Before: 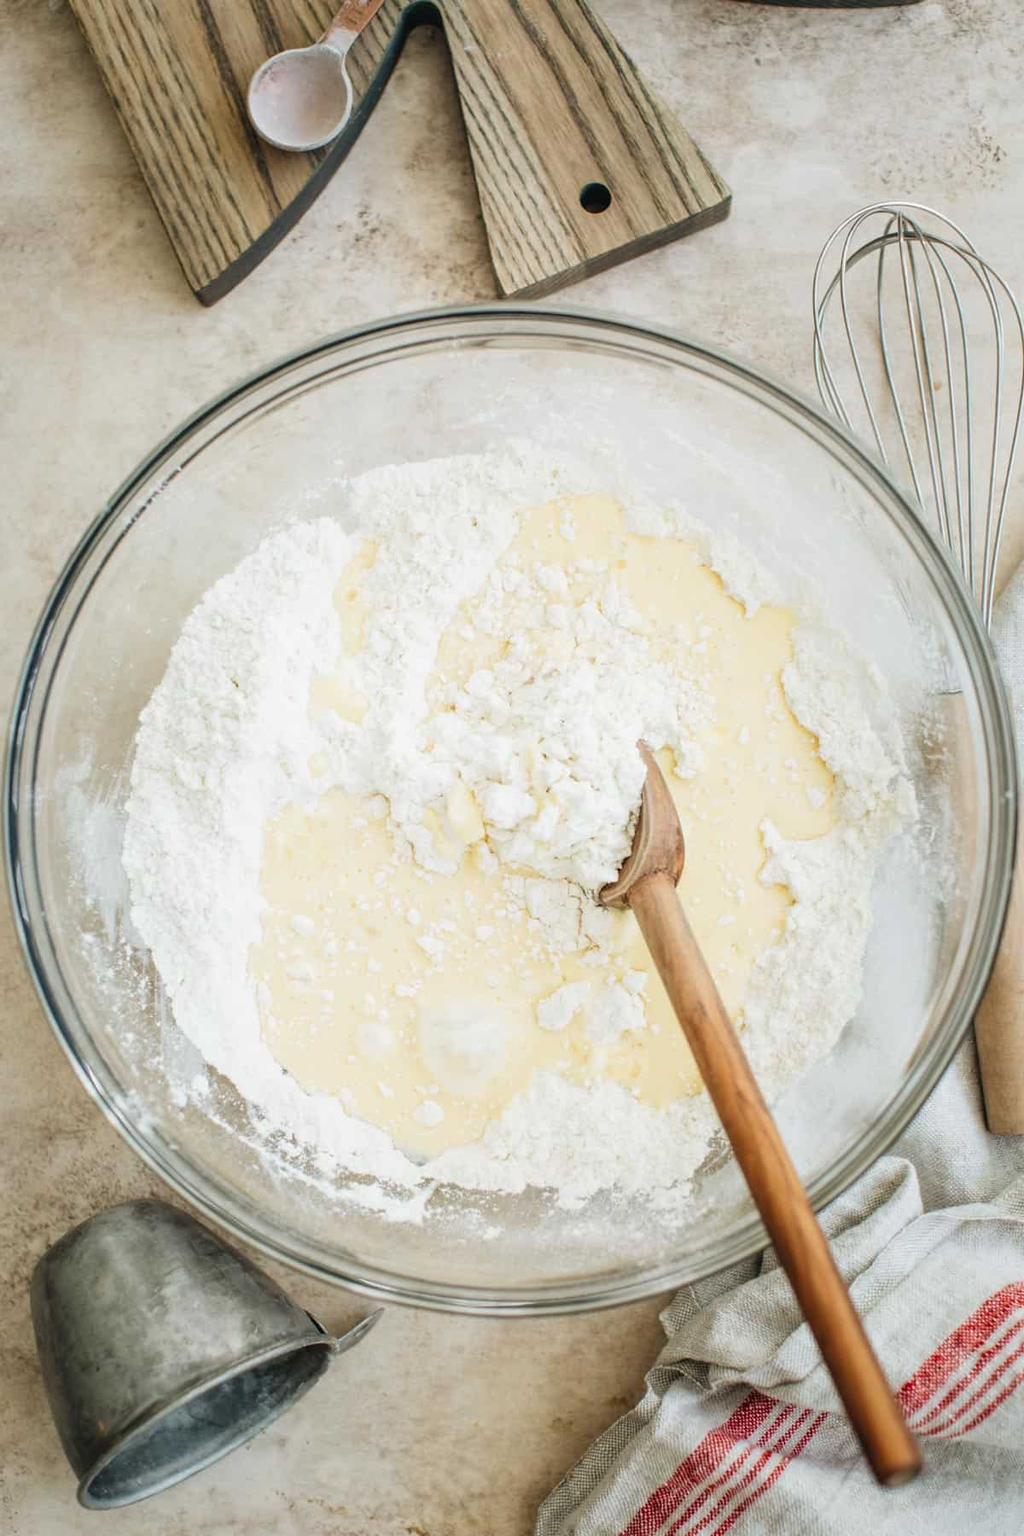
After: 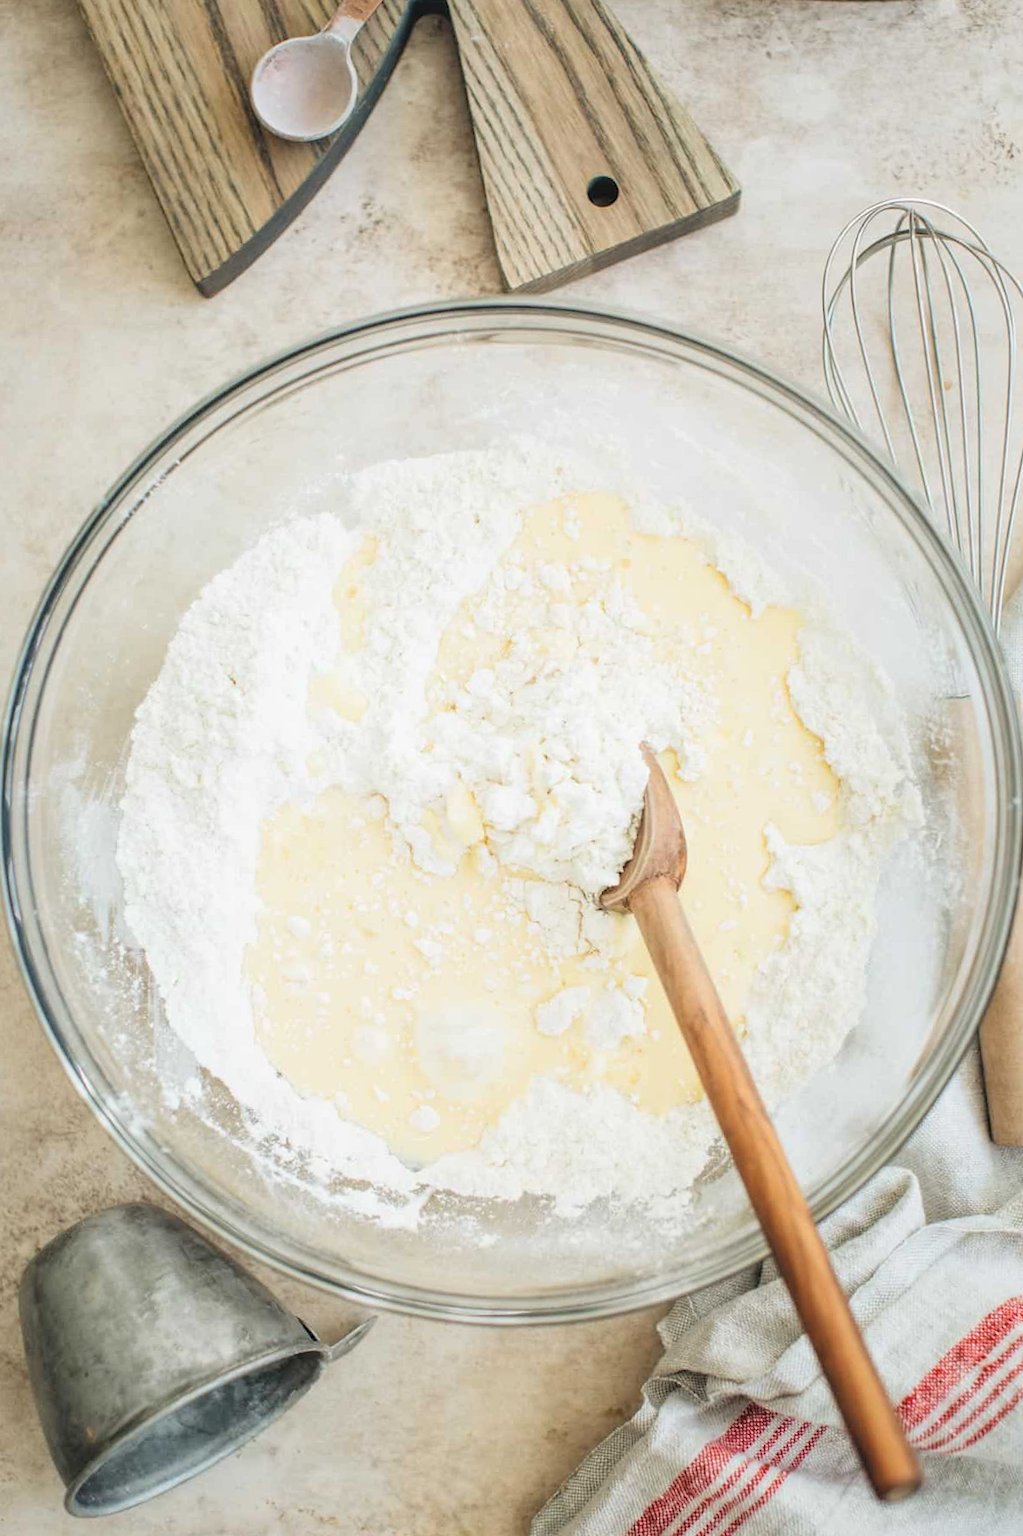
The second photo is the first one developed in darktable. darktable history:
contrast brightness saturation: brightness 0.145
crop and rotate: angle -0.552°
